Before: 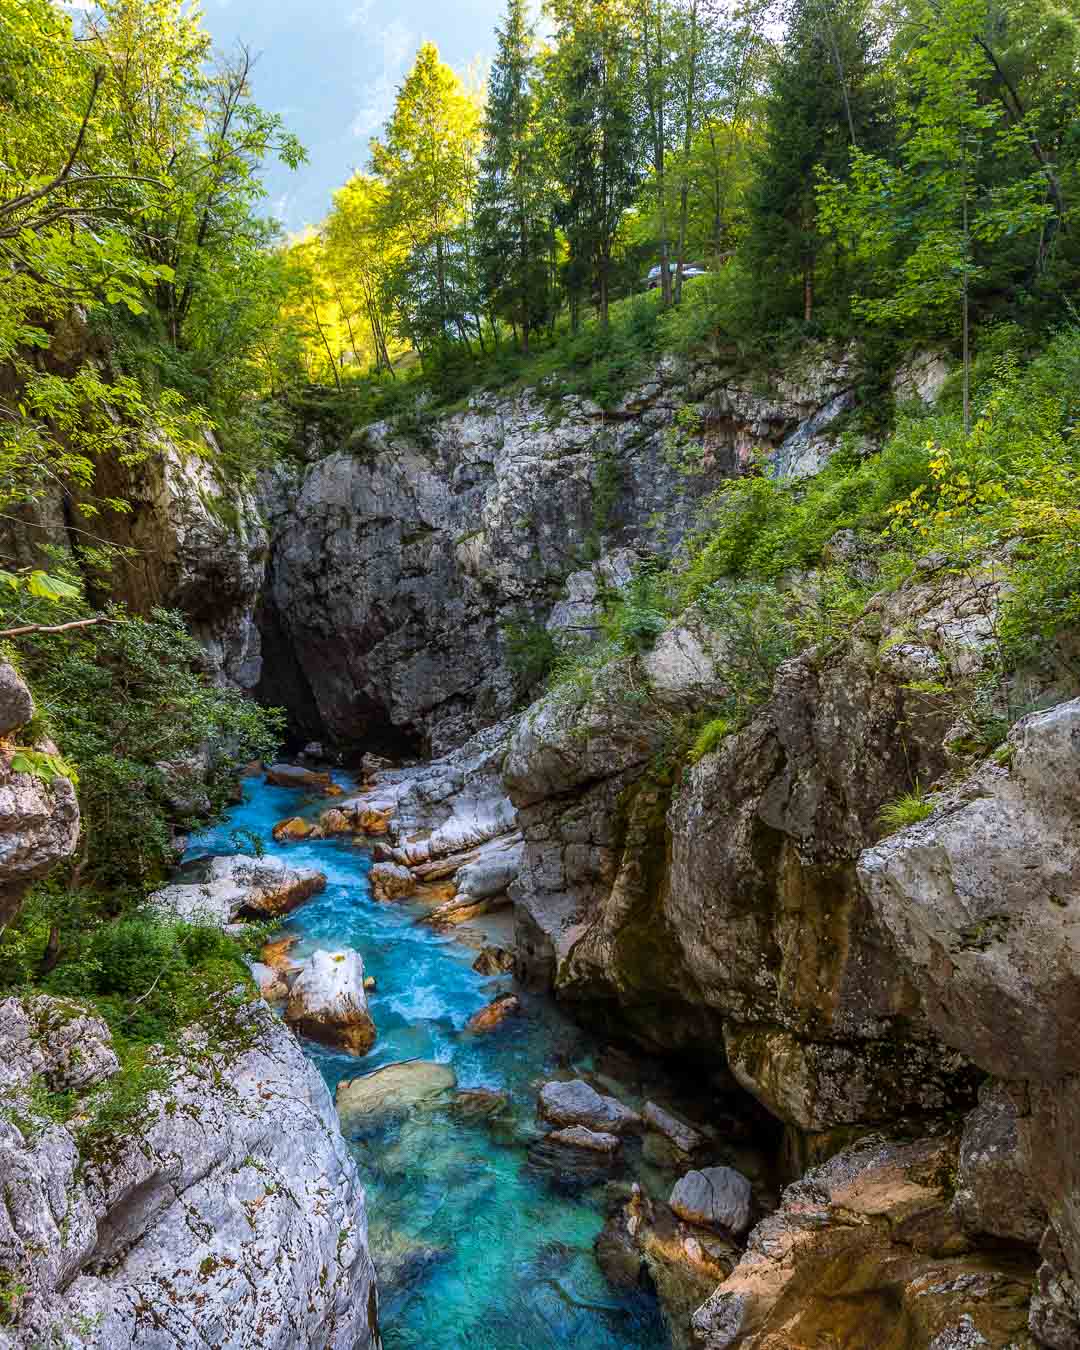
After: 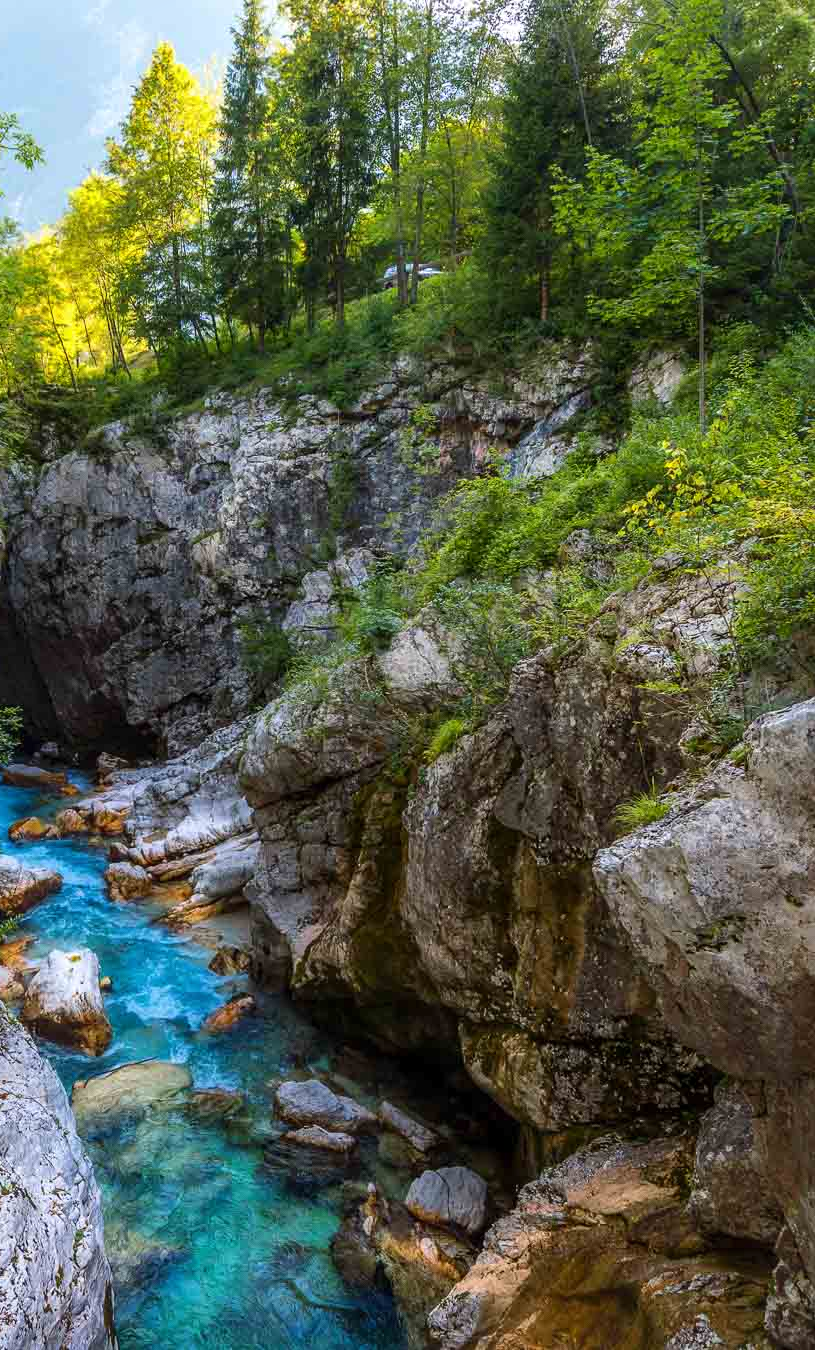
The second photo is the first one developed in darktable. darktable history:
crop and rotate: left 24.497%
shadows and highlights: shadows 61.92, white point adjustment 0.52, highlights -34.65, compress 84.11%
